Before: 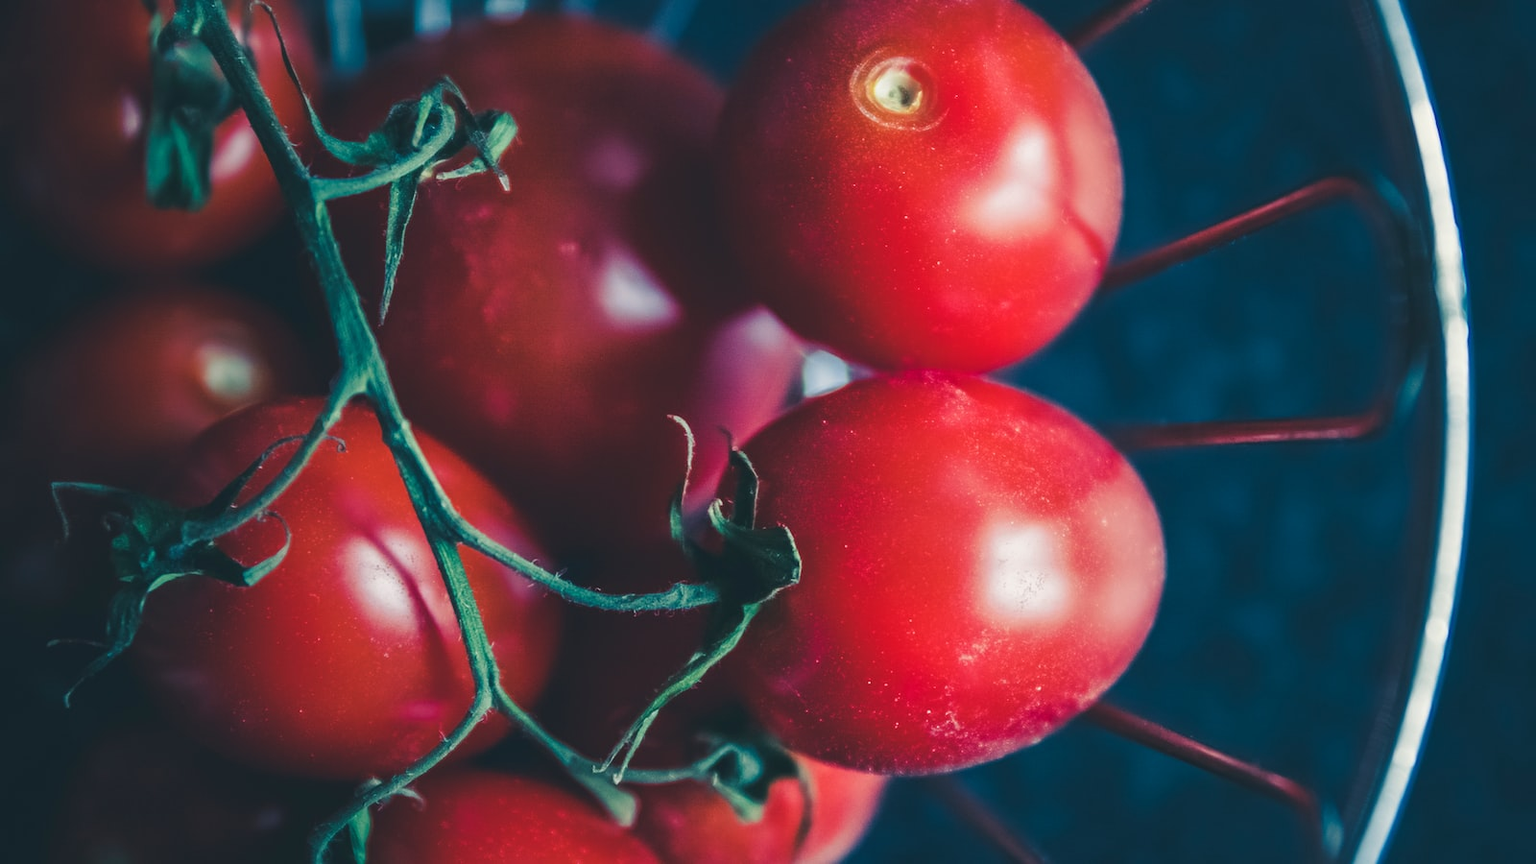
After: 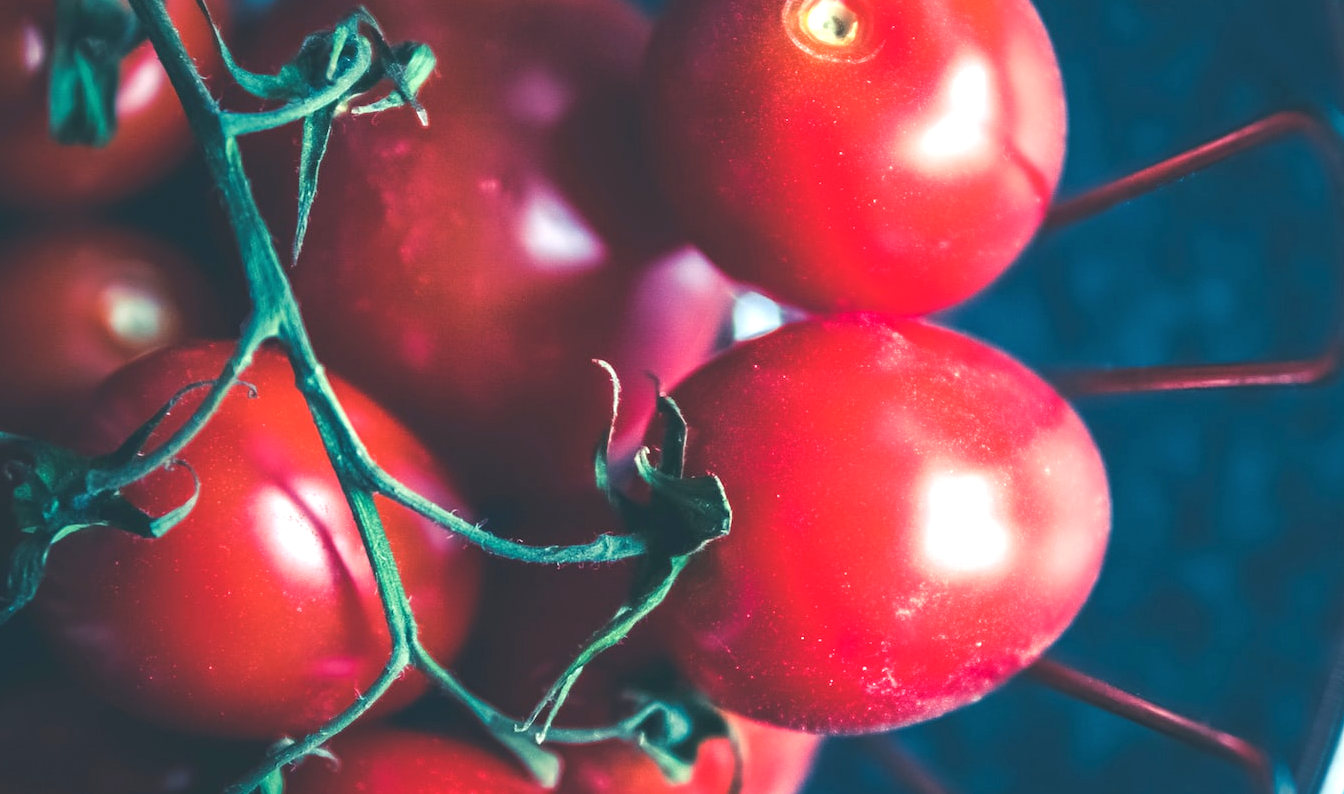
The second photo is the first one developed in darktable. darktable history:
exposure: black level correction -0.001, exposure 0.9 EV, compensate exposure bias true, compensate highlight preservation false
crop: left 6.446%, top 8.188%, right 9.538%, bottom 3.548%
